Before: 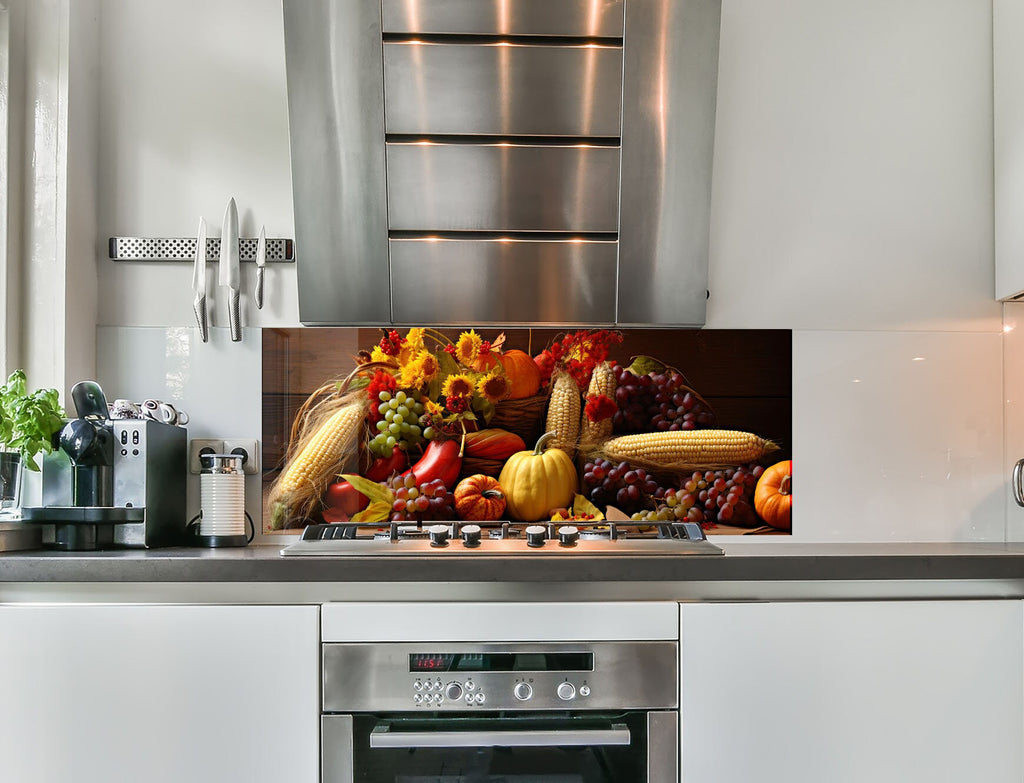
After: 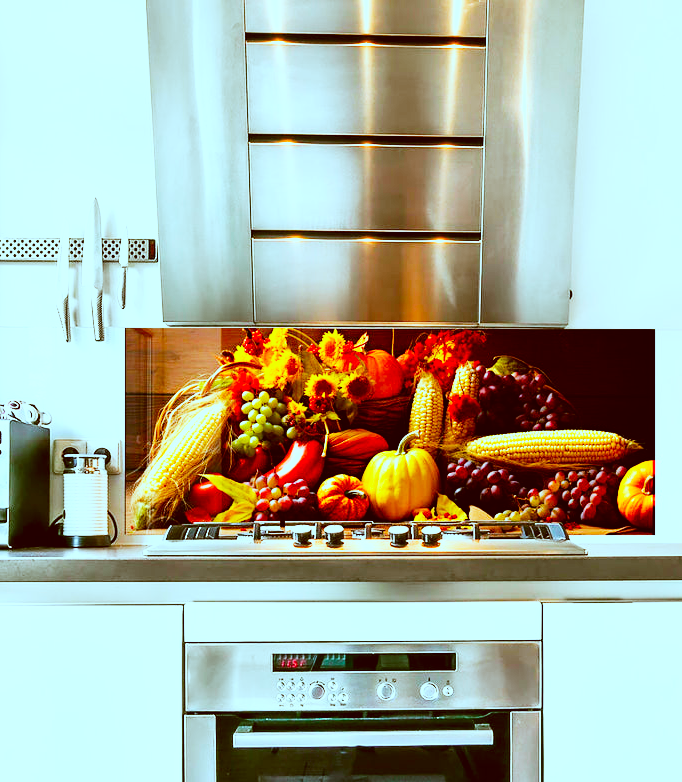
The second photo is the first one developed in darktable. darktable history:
color correction: highlights a* -14.18, highlights b* -16.79, shadows a* 10.36, shadows b* 29.86
base curve: curves: ch0 [(0, 0) (0.007, 0.004) (0.027, 0.03) (0.046, 0.07) (0.207, 0.54) (0.442, 0.872) (0.673, 0.972) (1, 1)], preserve colors none
color balance rgb: perceptual saturation grading › global saturation 29.473%, global vibrance 19.602%
crop and rotate: left 13.442%, right 19.872%
